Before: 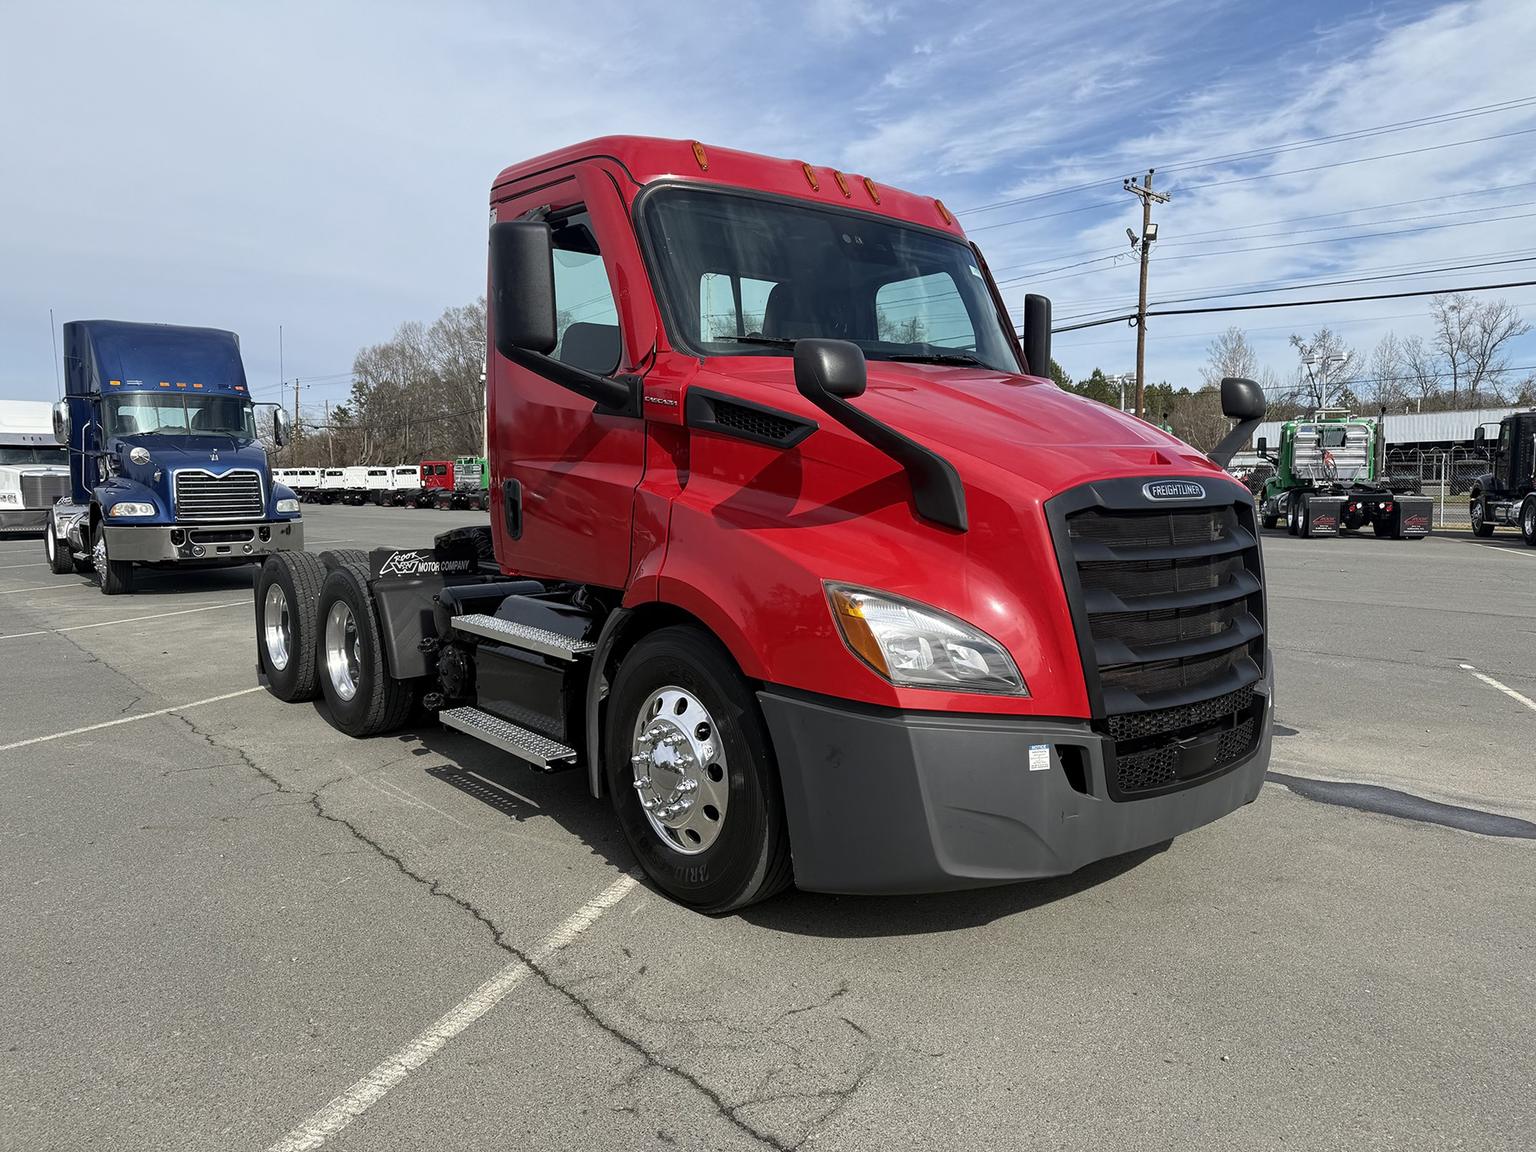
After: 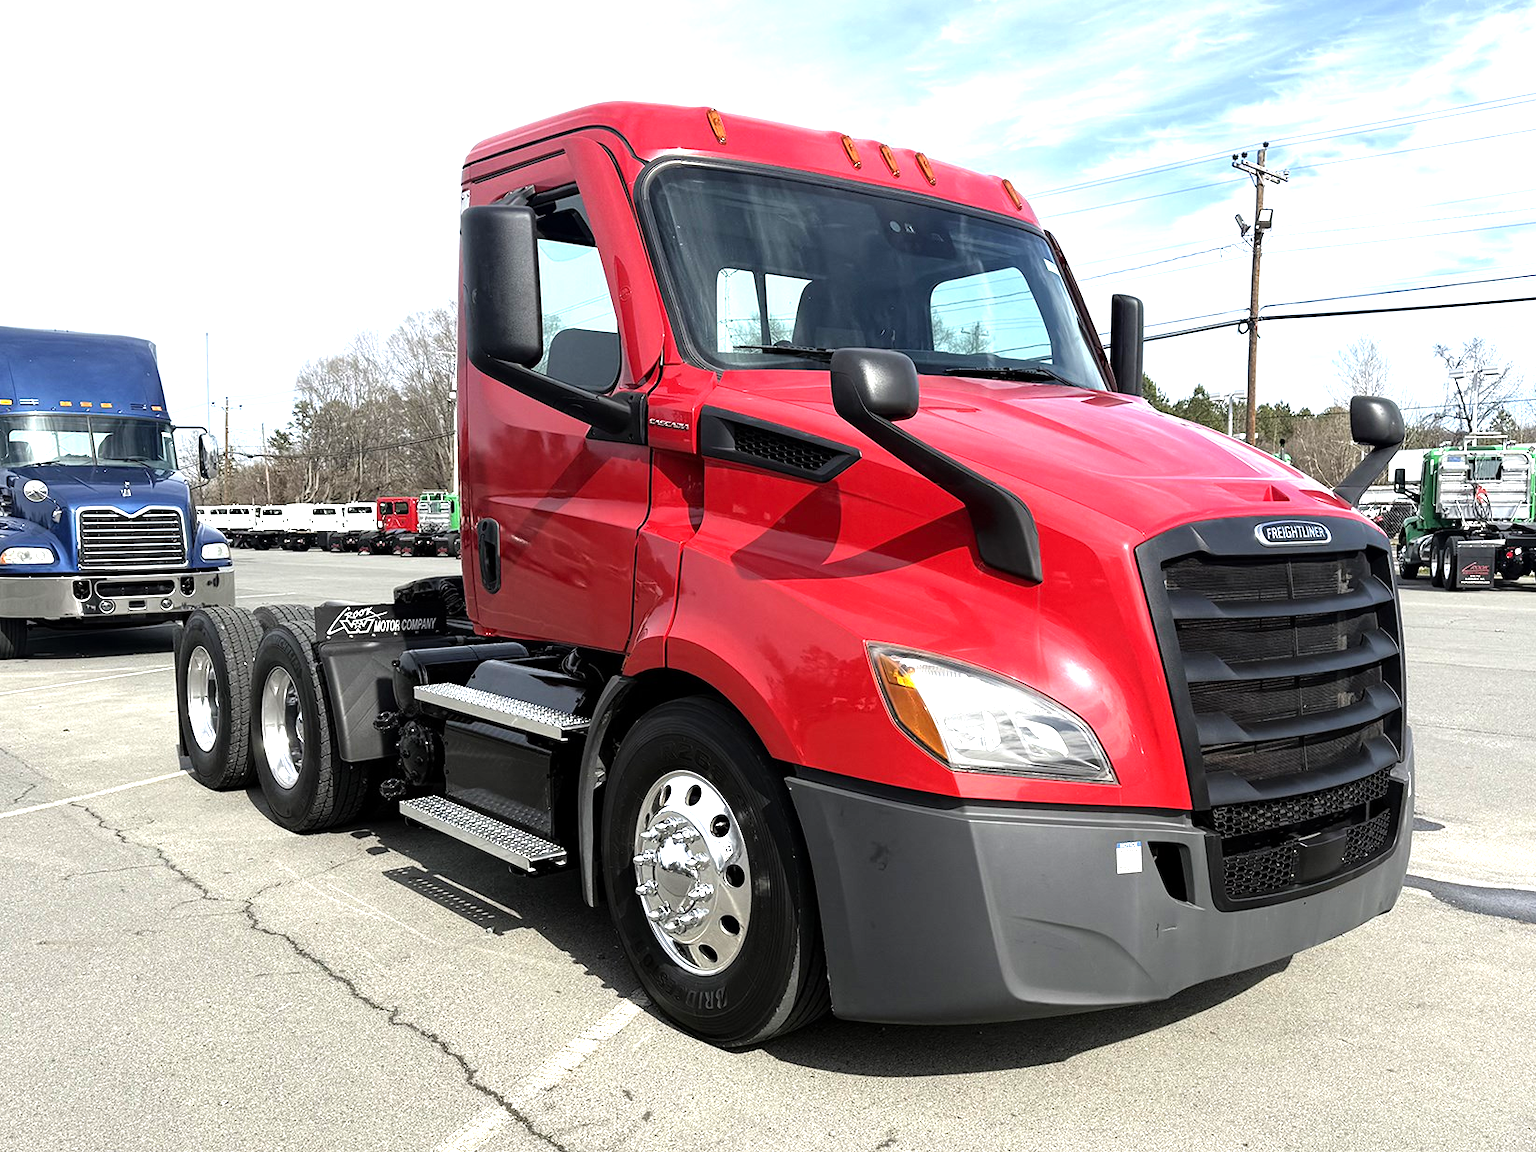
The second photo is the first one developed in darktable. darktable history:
exposure: exposure 0.601 EV, compensate exposure bias true, compensate highlight preservation false
crop and rotate: left 7.206%, top 4.548%, right 10.534%, bottom 13.161%
tone equalizer: -8 EV -0.769 EV, -7 EV -0.686 EV, -6 EV -0.578 EV, -5 EV -0.421 EV, -3 EV 0.385 EV, -2 EV 0.6 EV, -1 EV 0.688 EV, +0 EV 0.732 EV
